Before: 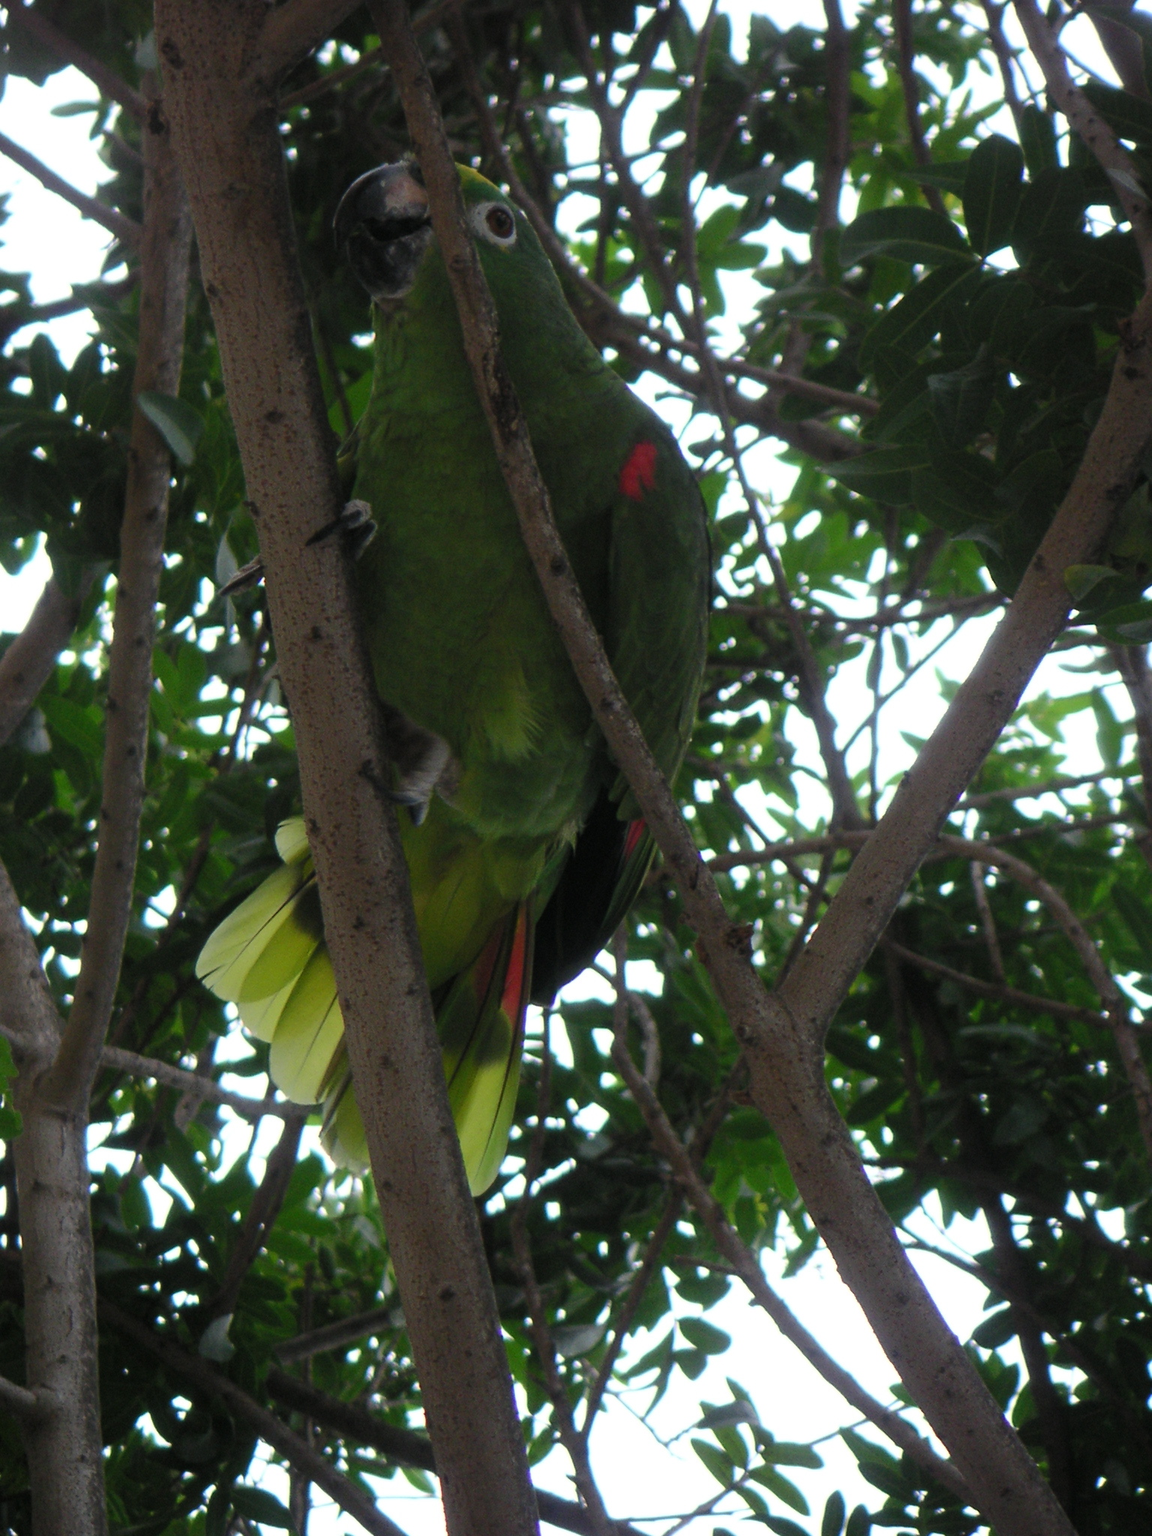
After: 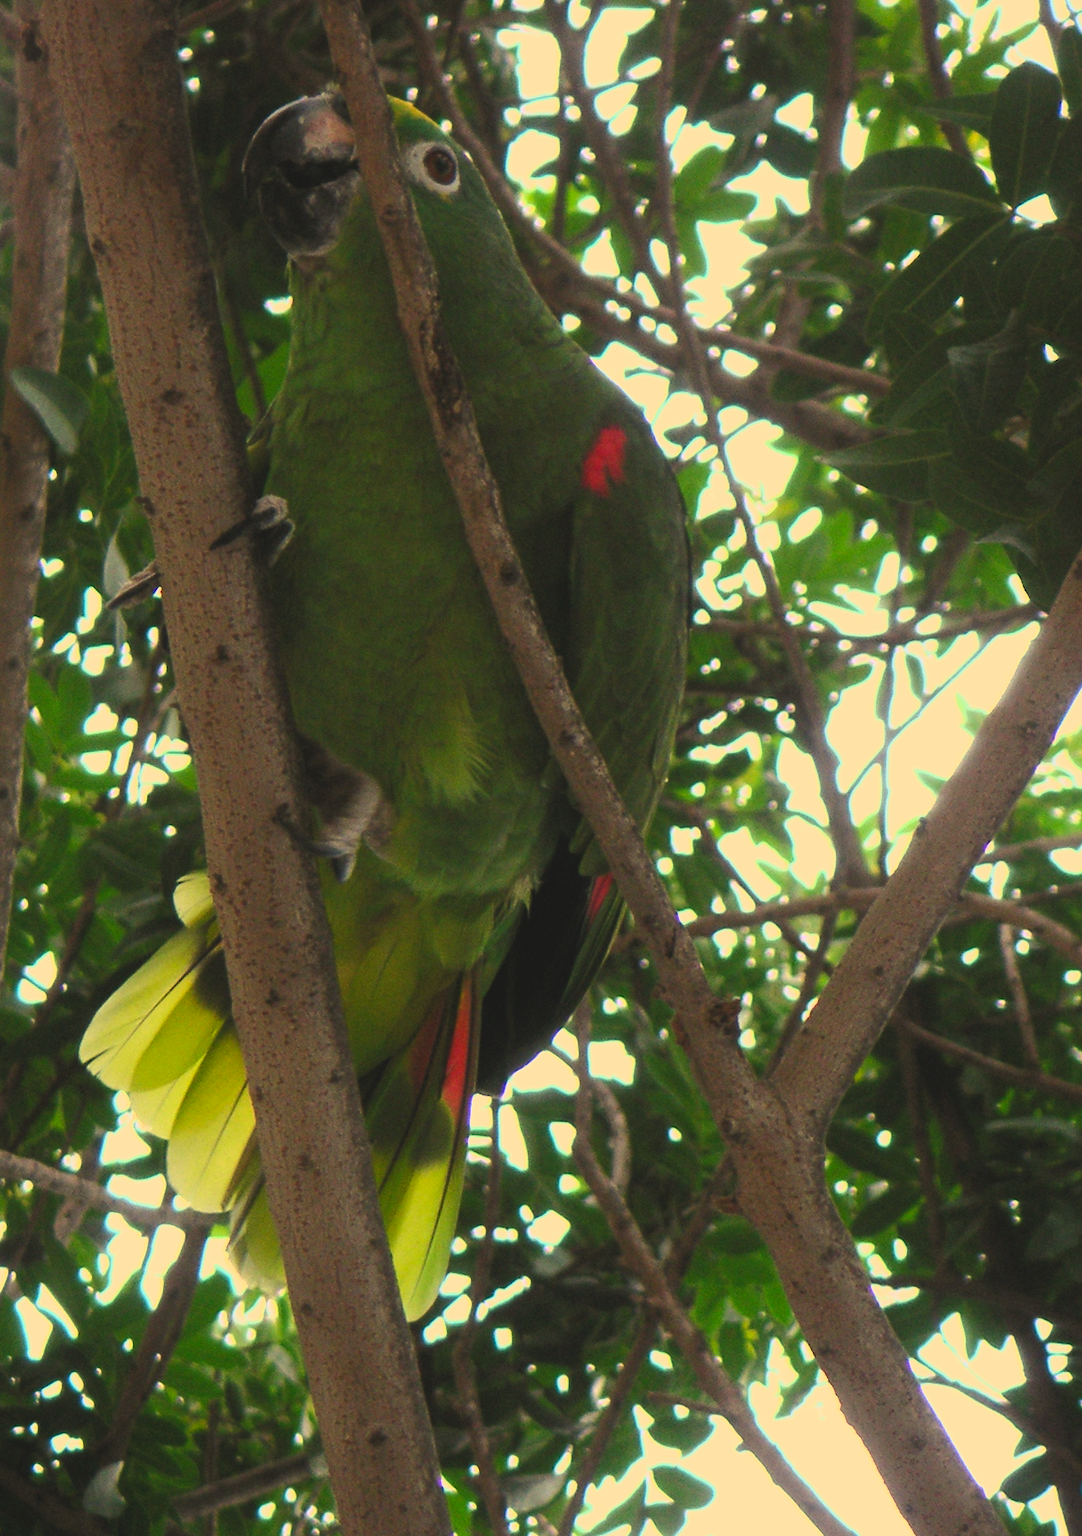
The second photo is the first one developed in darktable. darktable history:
crop: left 11.225%, top 5.381%, right 9.565%, bottom 10.314%
white balance: red 1.123, blue 0.83
tone equalizer: -8 EV -0.417 EV, -7 EV -0.389 EV, -6 EV -0.333 EV, -5 EV -0.222 EV, -3 EV 0.222 EV, -2 EV 0.333 EV, -1 EV 0.389 EV, +0 EV 0.417 EV, edges refinement/feathering 500, mask exposure compensation -1.57 EV, preserve details no
lowpass: radius 0.1, contrast 0.85, saturation 1.1, unbound 0
exposure: exposure 0.669 EV, compensate highlight preservation false
